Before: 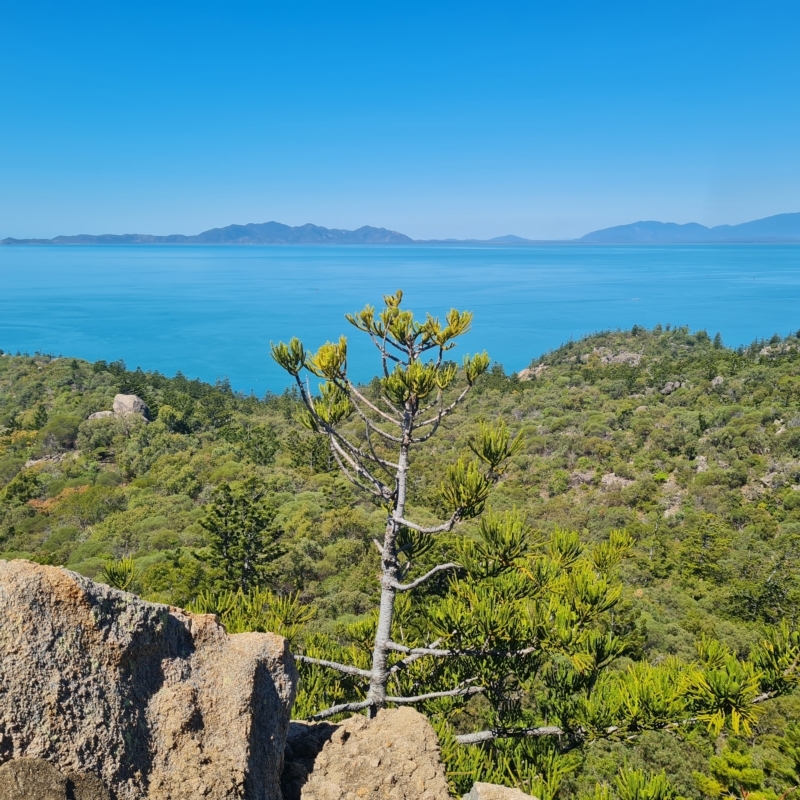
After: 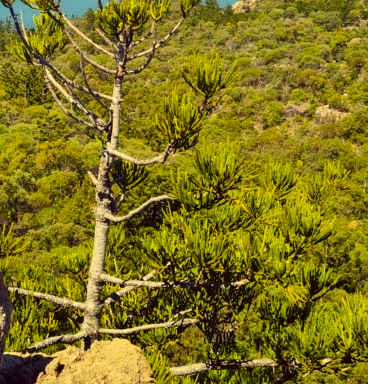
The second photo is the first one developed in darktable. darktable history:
crop: left 35.839%, top 46.056%, right 18.121%, bottom 5.837%
color balance rgb: perceptual saturation grading › global saturation 20%, perceptual saturation grading › highlights -25.635%, perceptual saturation grading › shadows 25.708%, contrast 14.847%
color correction: highlights a* -0.341, highlights b* 39.88, shadows a* 9.29, shadows b* -0.791
